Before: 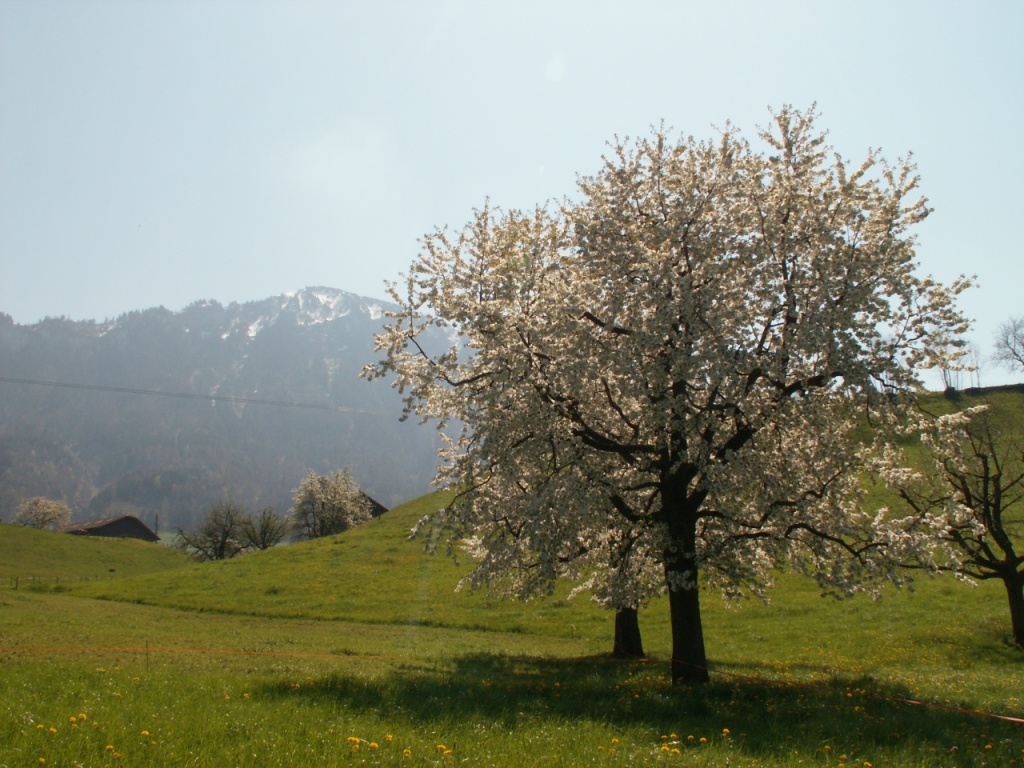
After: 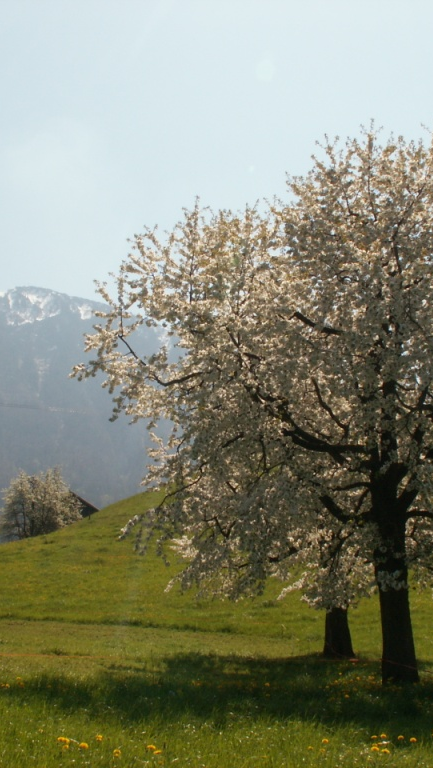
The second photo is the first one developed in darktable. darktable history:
crop: left 28.324%, right 29.343%
